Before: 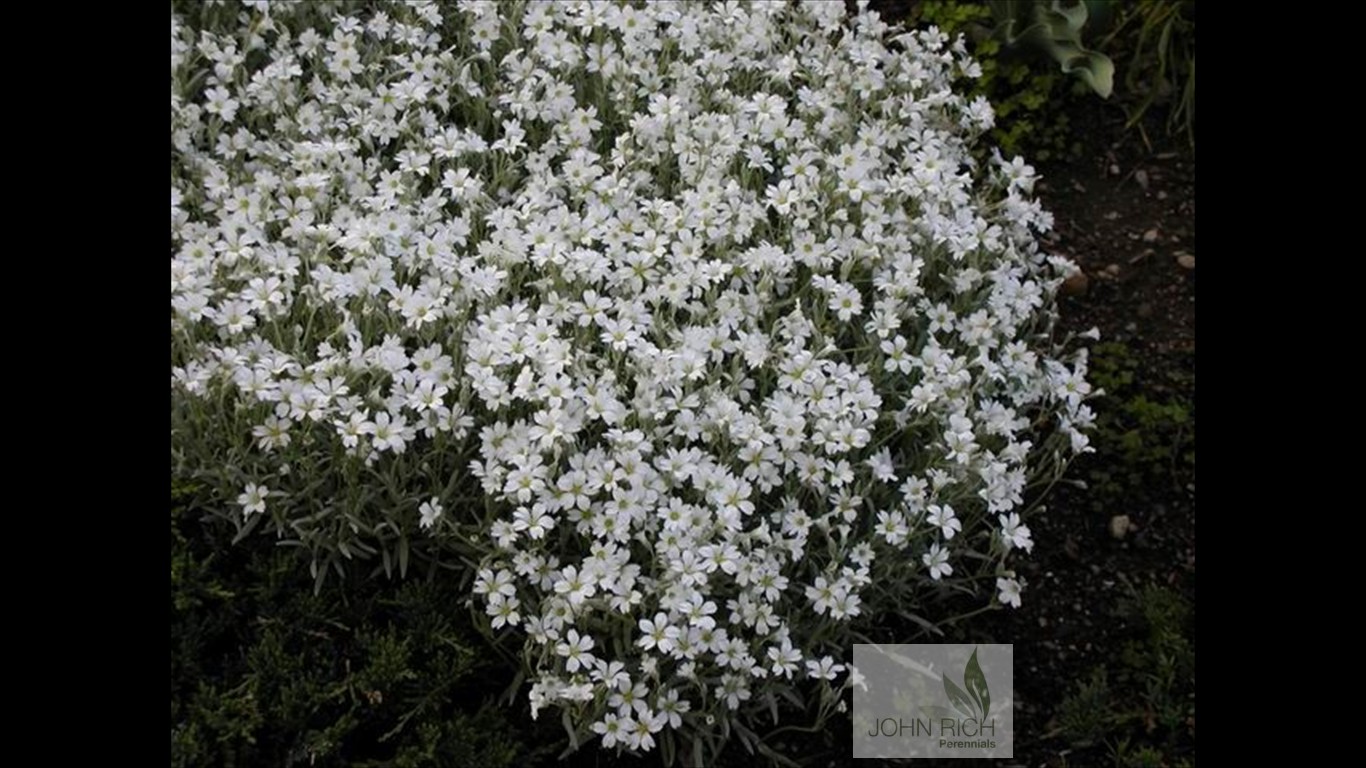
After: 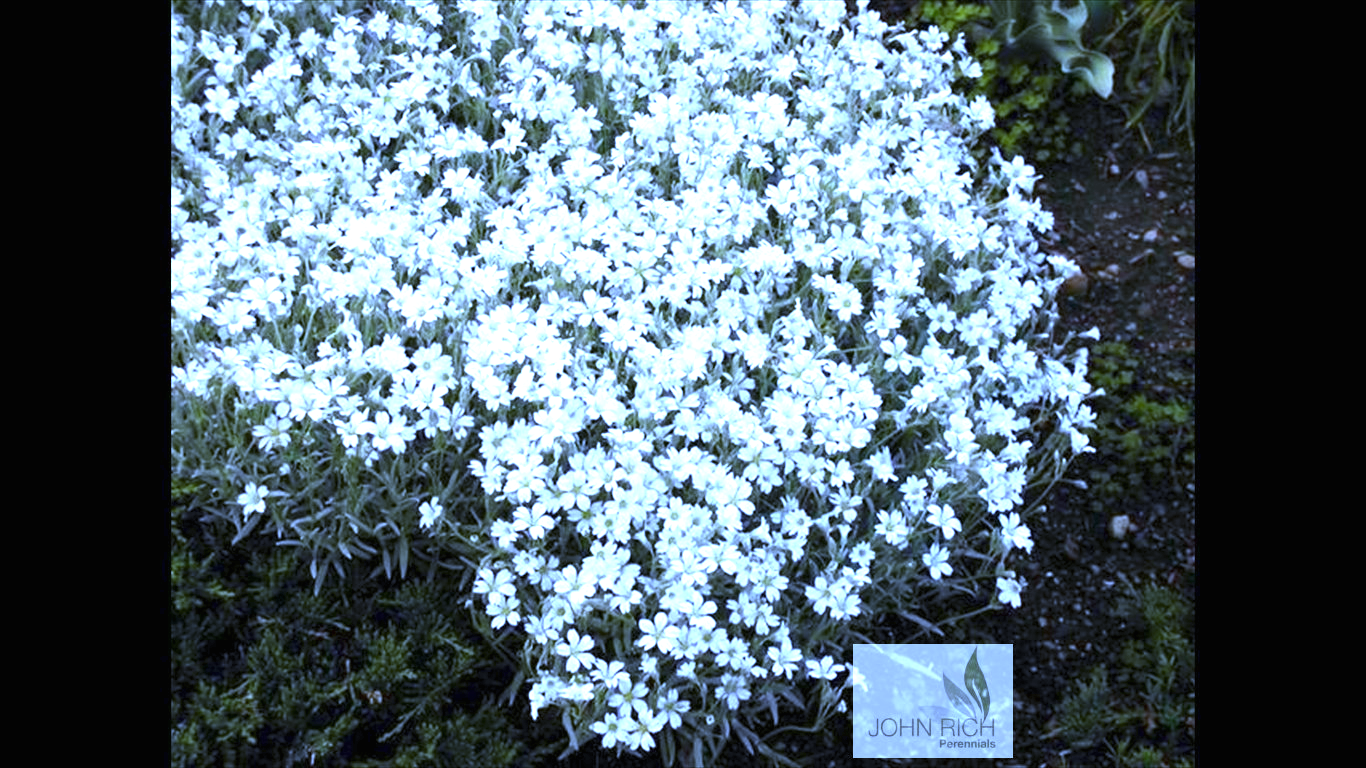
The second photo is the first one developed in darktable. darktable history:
white balance: red 0.766, blue 1.537
exposure: black level correction 0, exposure 1.741 EV, compensate exposure bias true, compensate highlight preservation false
